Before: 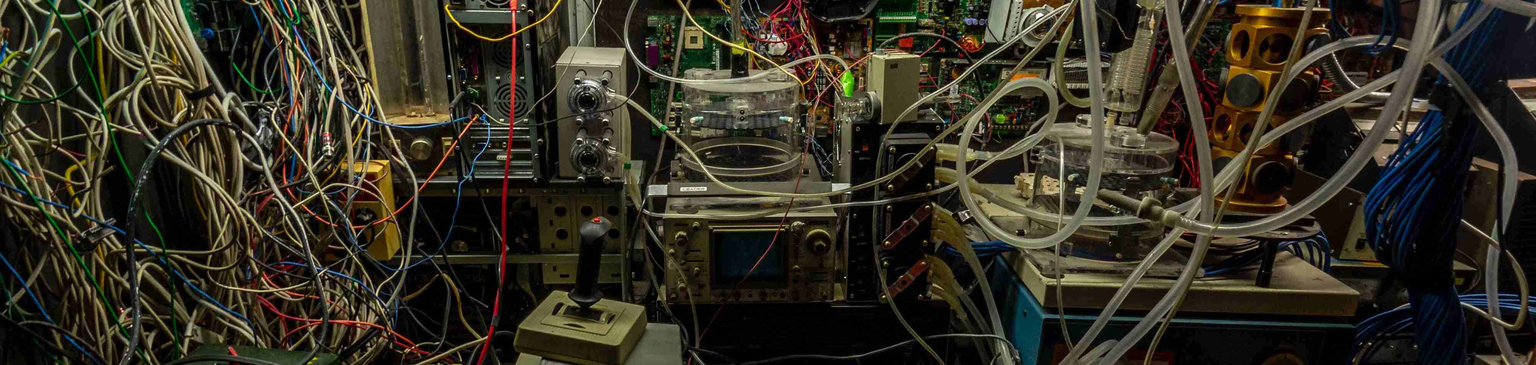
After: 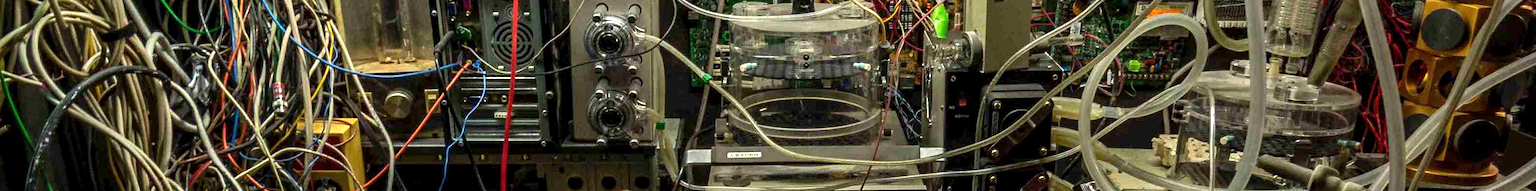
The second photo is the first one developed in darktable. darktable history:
crop: left 7.025%, top 18.426%, right 14.256%, bottom 40.138%
local contrast: highlights 104%, shadows 101%, detail 119%, midtone range 0.2
exposure: exposure 0.49 EV, compensate highlight preservation false
